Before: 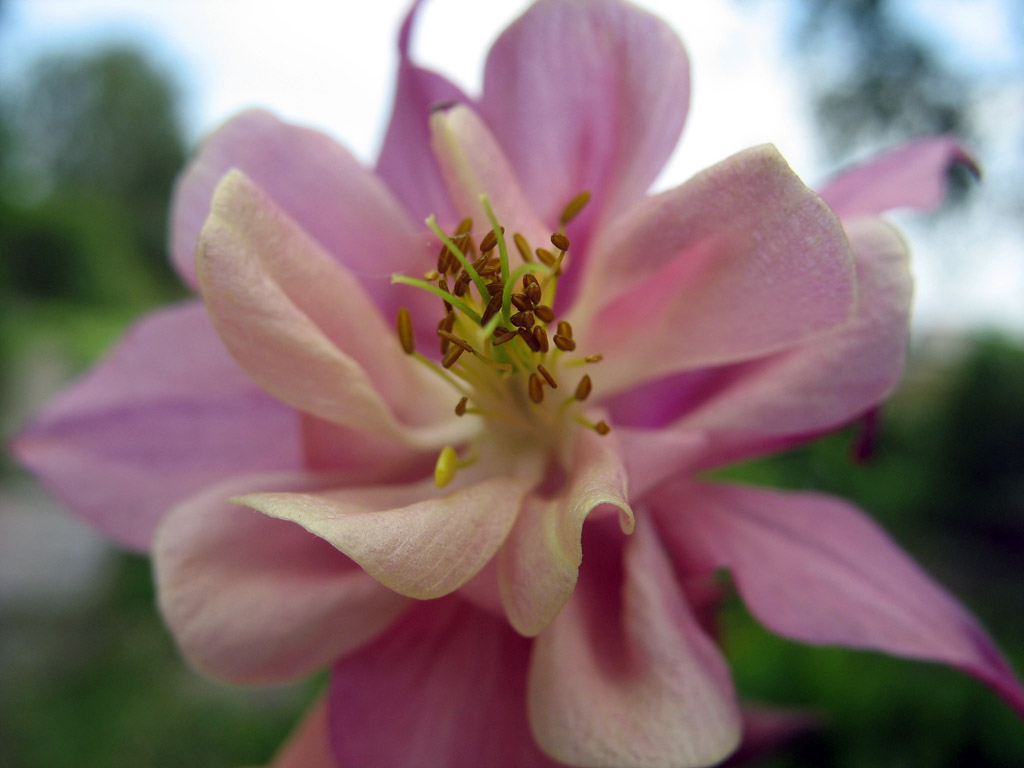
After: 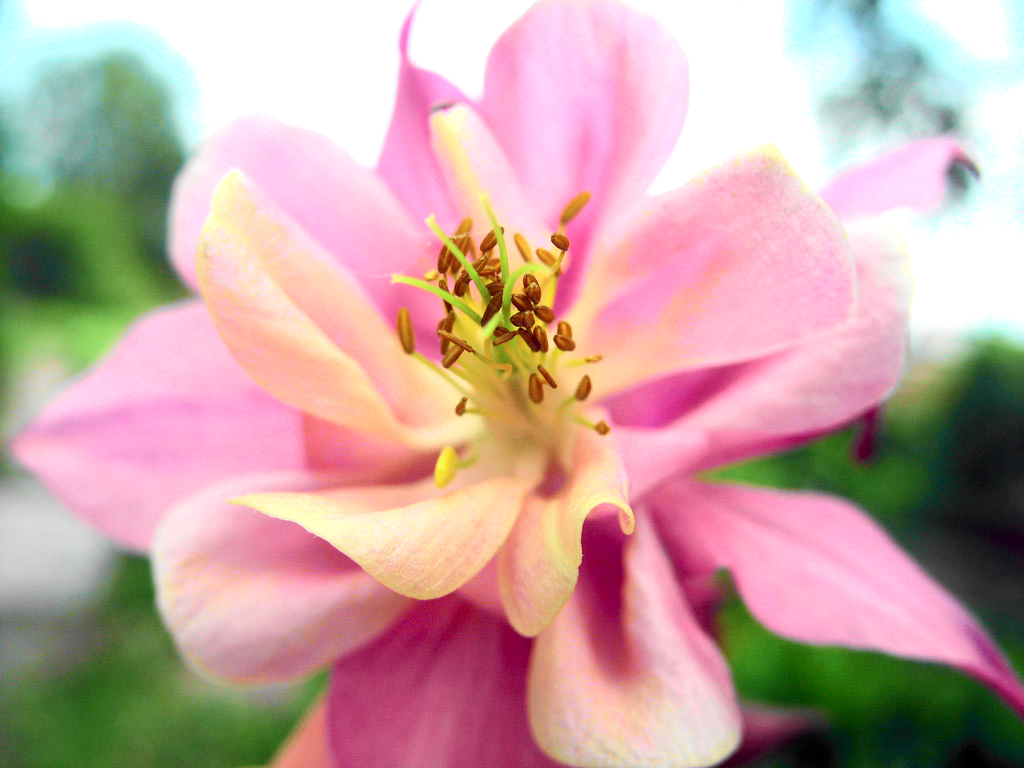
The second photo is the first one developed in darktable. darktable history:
exposure: black level correction 0, exposure 0.933 EV, compensate exposure bias true, compensate highlight preservation false
tone curve: curves: ch0 [(0, 0) (0.055, 0.057) (0.258, 0.307) (0.434, 0.543) (0.517, 0.657) (0.745, 0.874) (1, 1)]; ch1 [(0, 0) (0.346, 0.307) (0.418, 0.383) (0.46, 0.439) (0.482, 0.493) (0.502, 0.497) (0.517, 0.506) (0.55, 0.561) (0.588, 0.61) (0.646, 0.688) (1, 1)]; ch2 [(0, 0) (0.346, 0.34) (0.431, 0.45) (0.485, 0.499) (0.5, 0.503) (0.527, 0.508) (0.545, 0.562) (0.679, 0.706) (1, 1)], color space Lab, independent channels, preserve colors none
